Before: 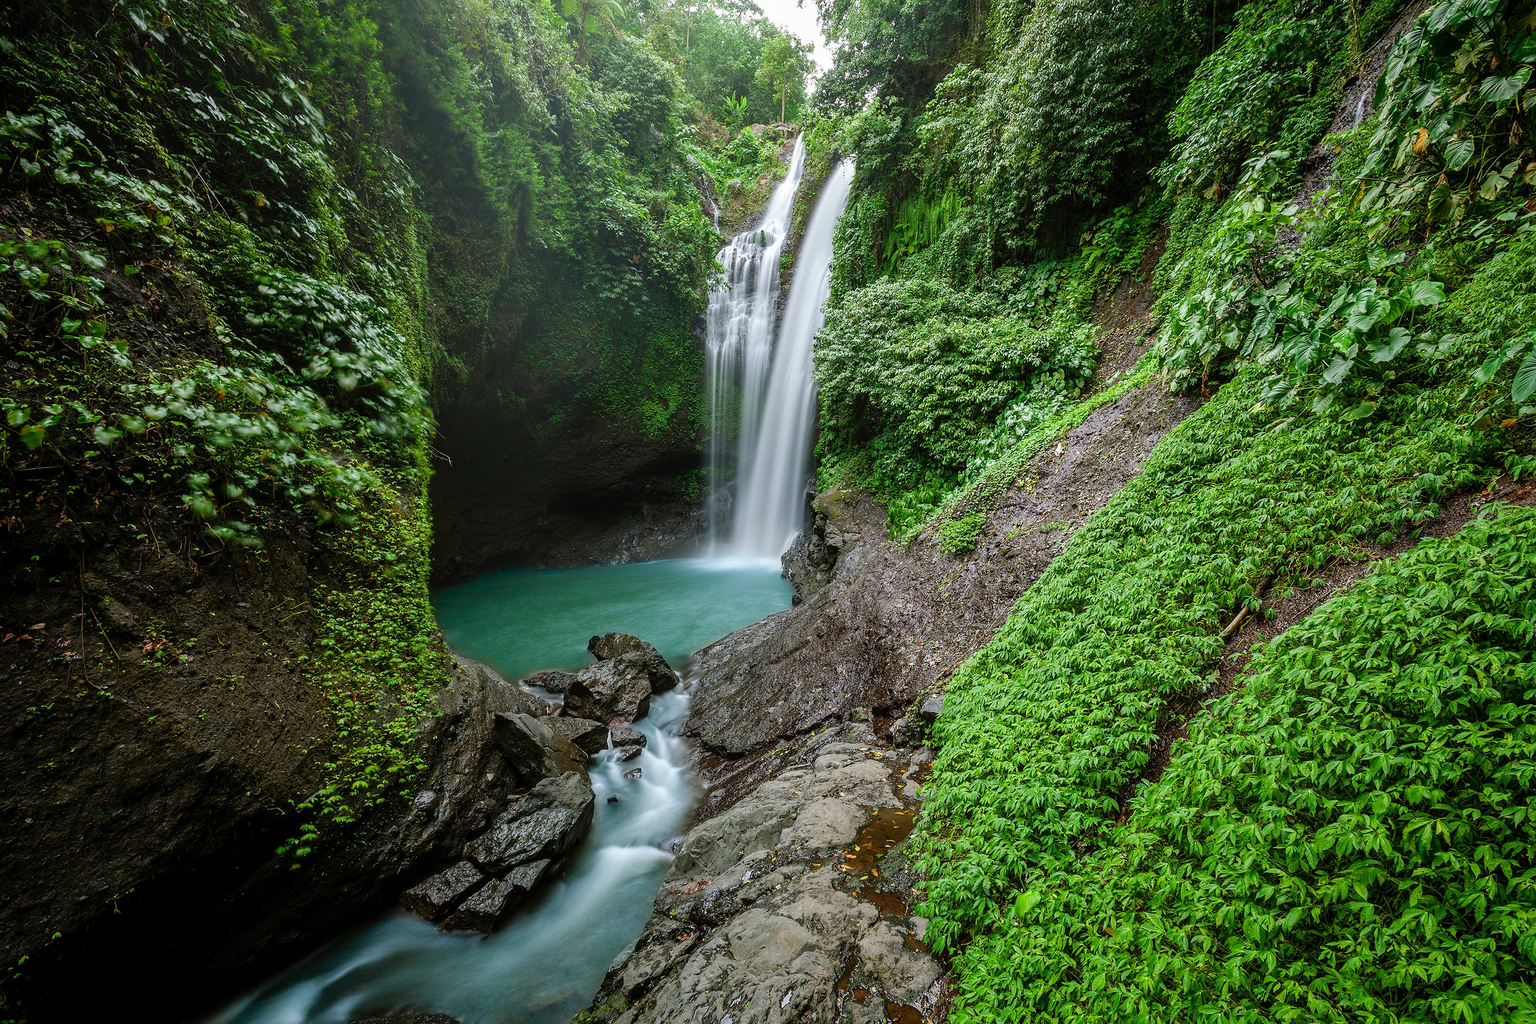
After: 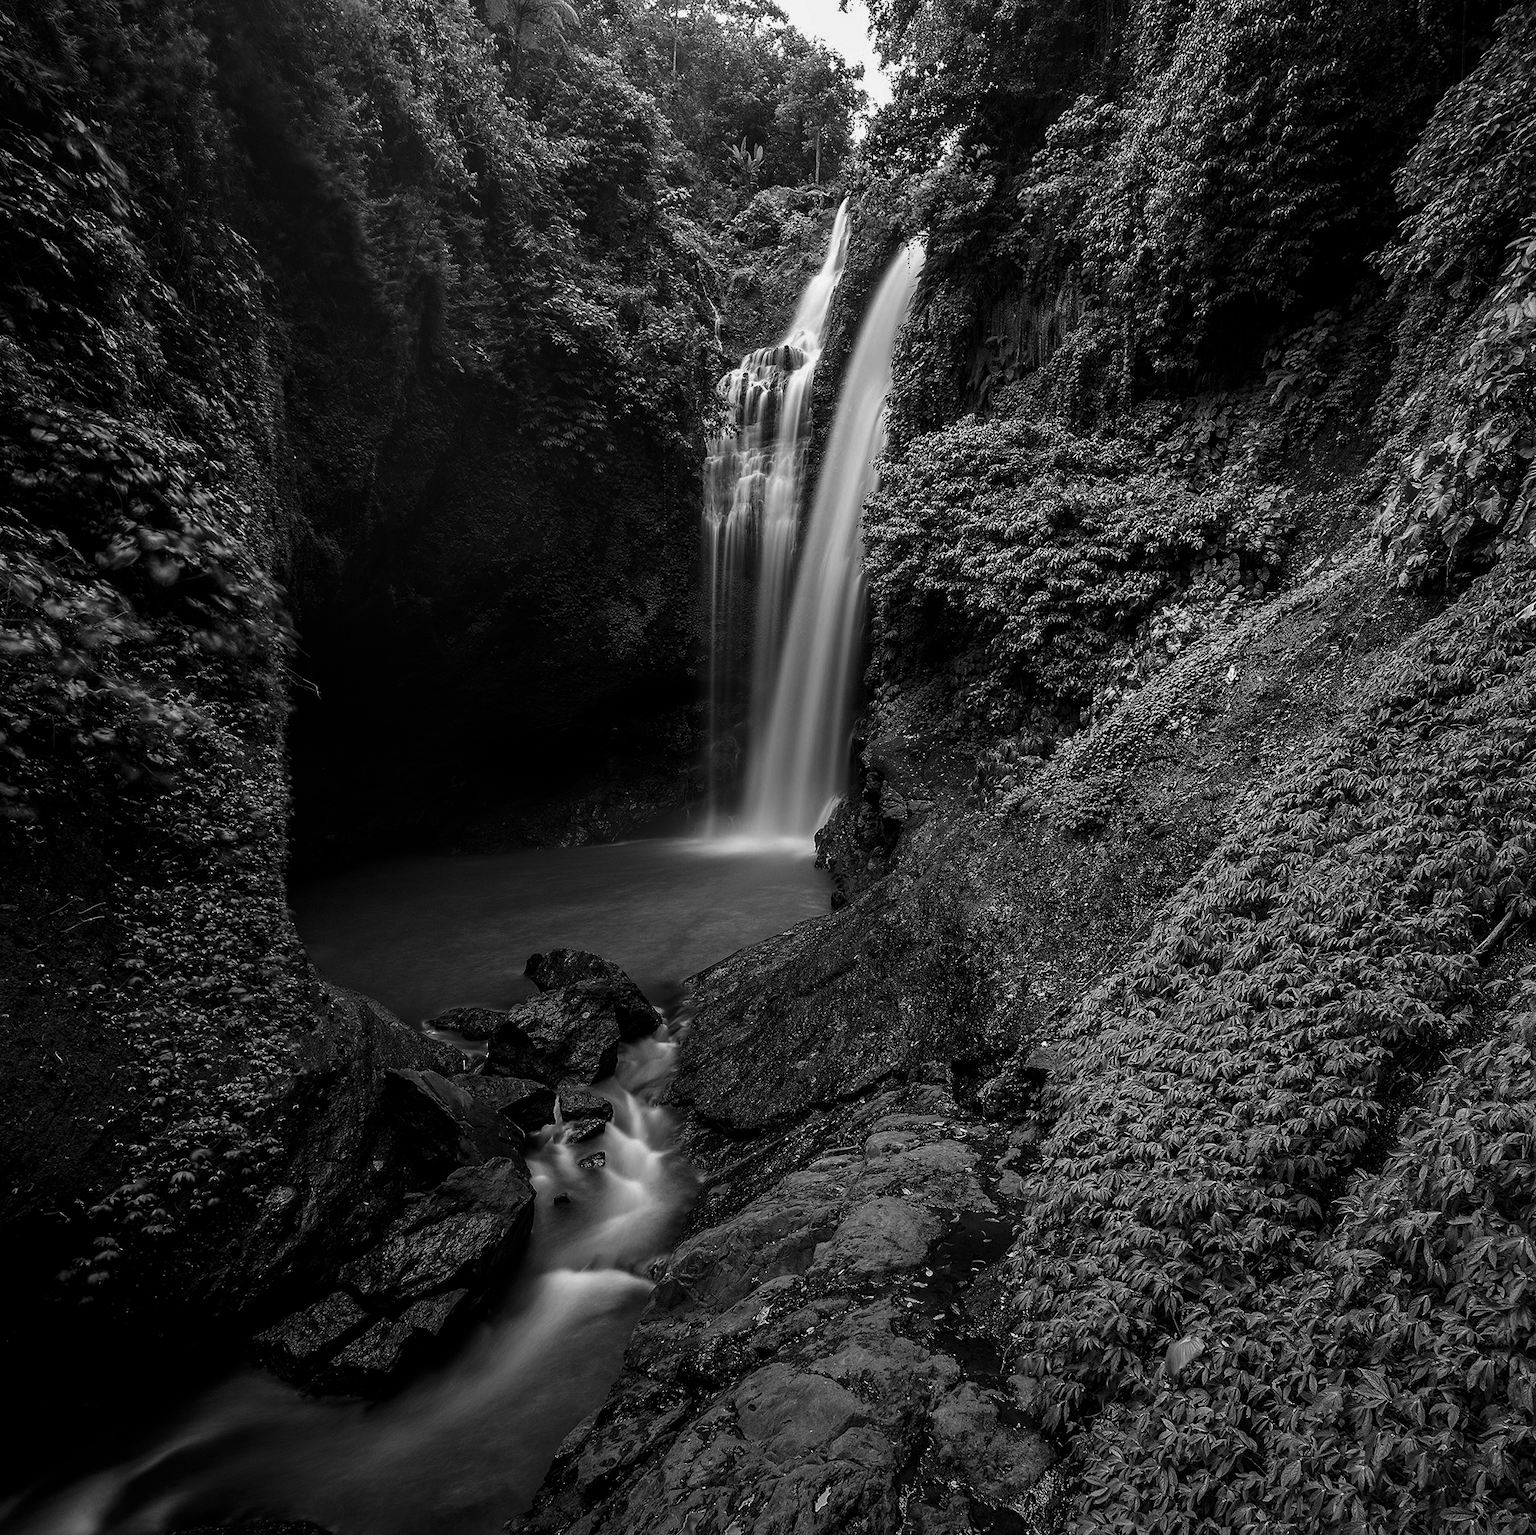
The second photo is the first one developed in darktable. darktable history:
crop and rotate: left 15.546%, right 17.787%
contrast brightness saturation: contrast -0.03, brightness -0.59, saturation -1
